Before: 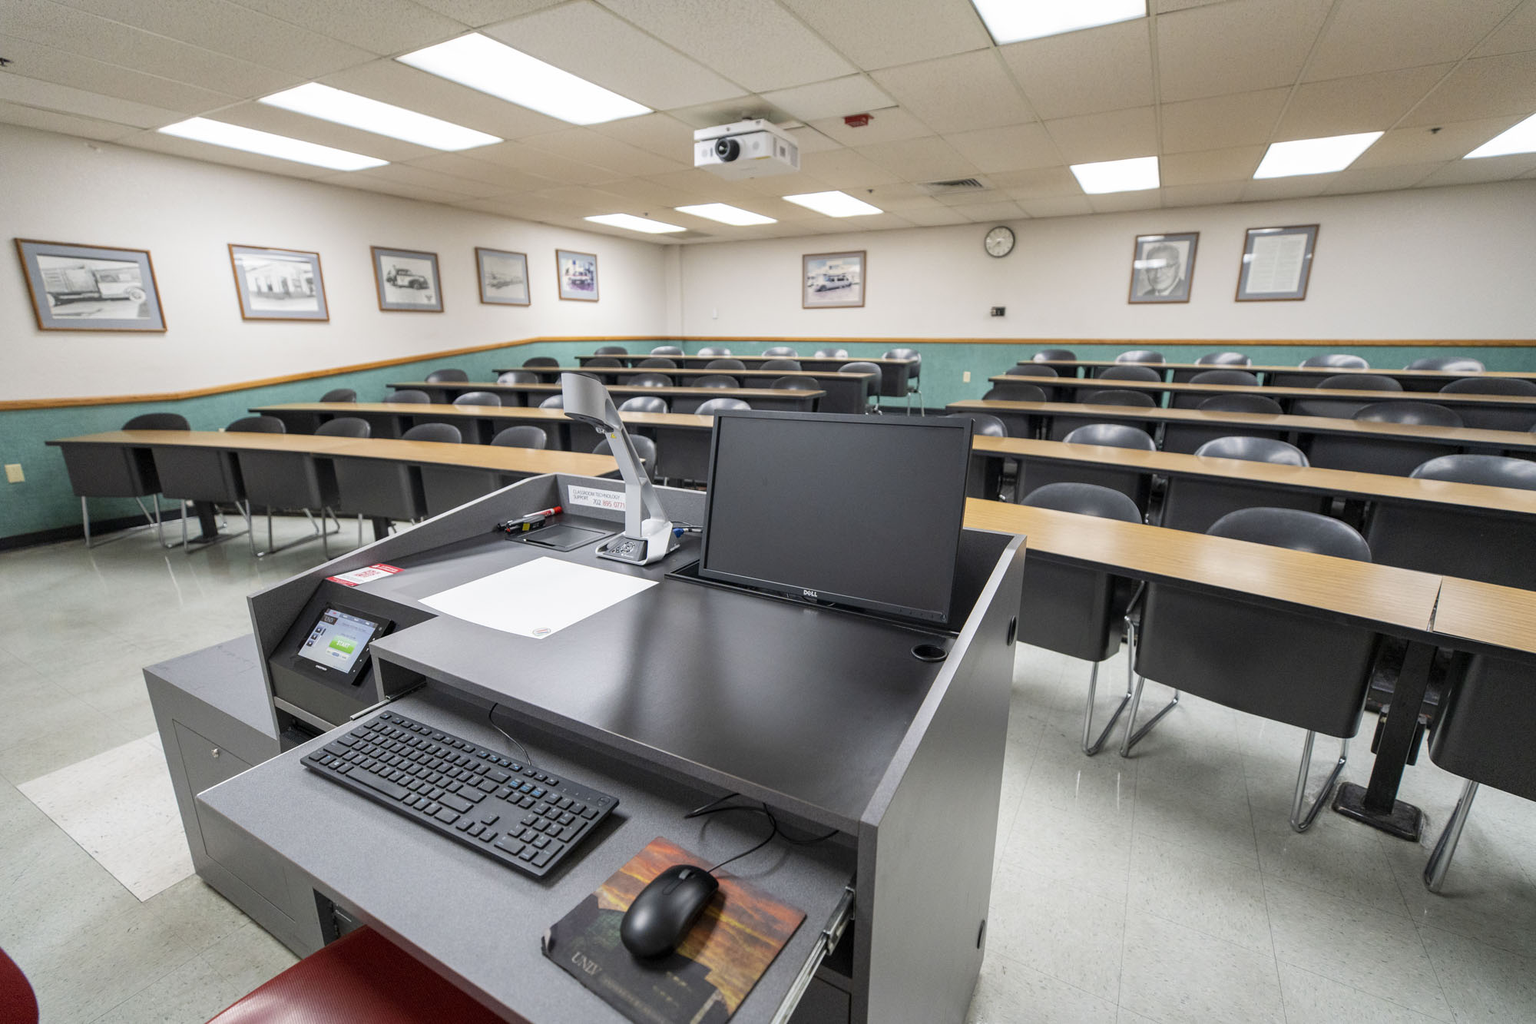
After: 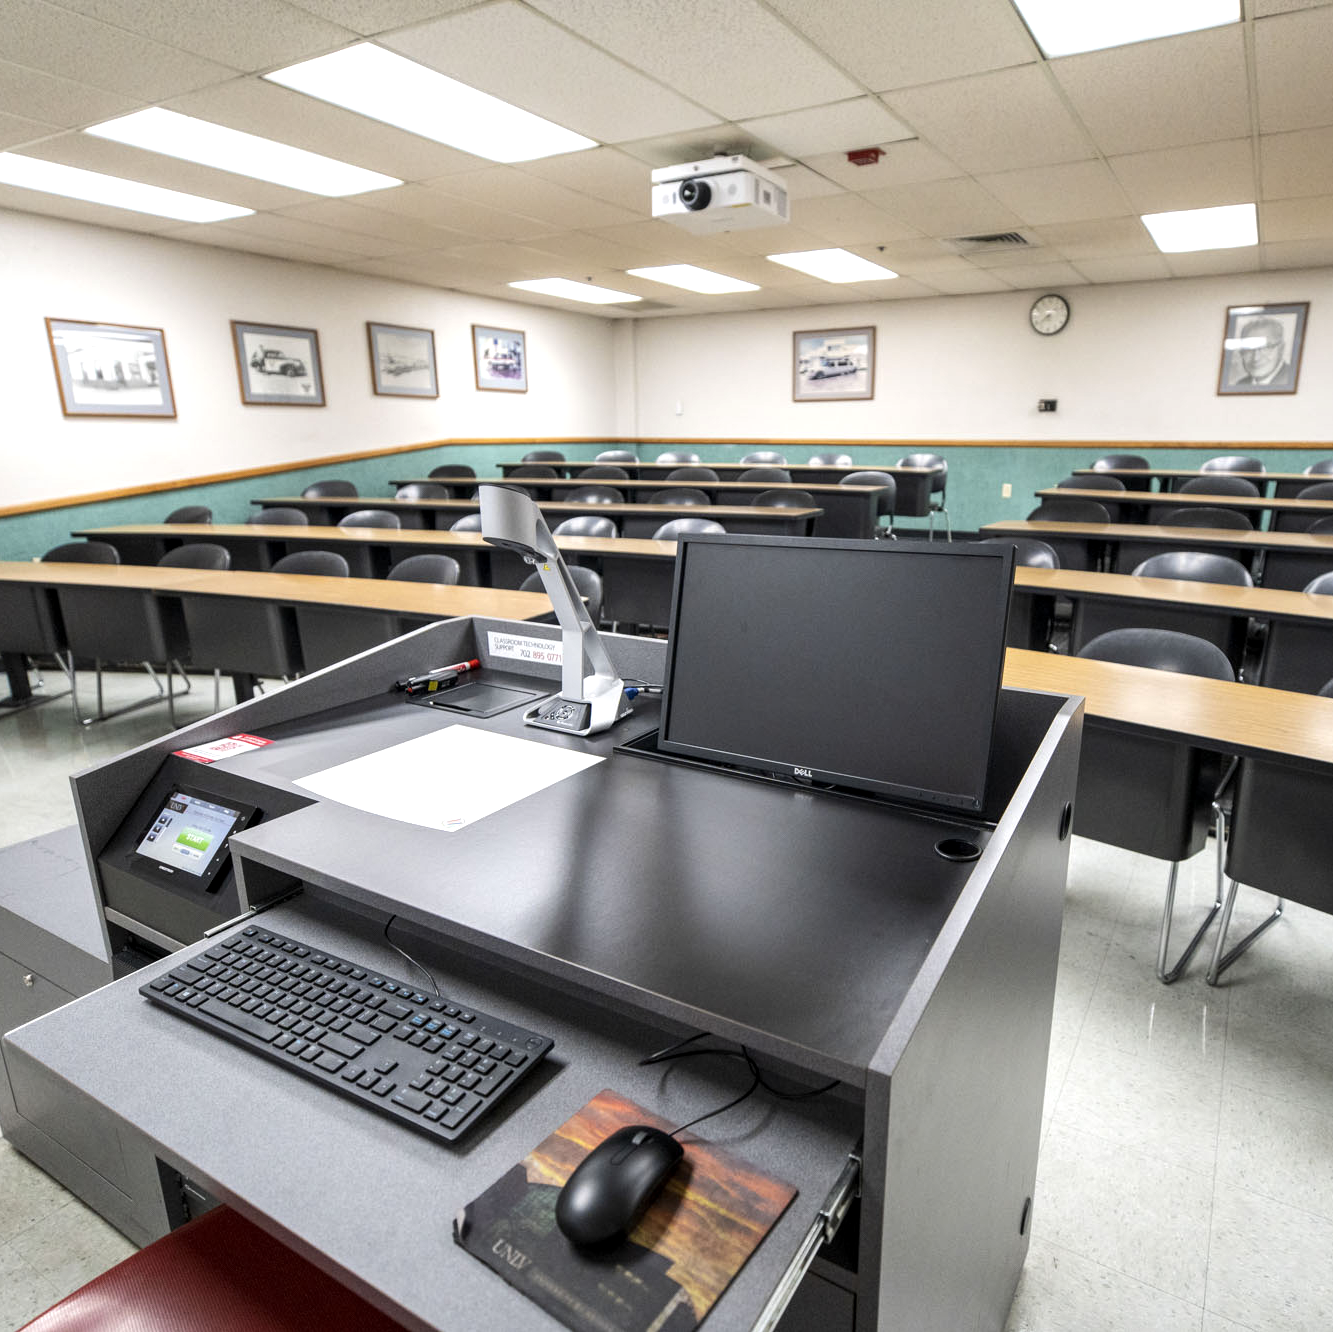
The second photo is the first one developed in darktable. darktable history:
crop and rotate: left 12.648%, right 20.685%
local contrast: highlights 100%, shadows 100%, detail 120%, midtone range 0.2
tone equalizer: -8 EV -0.417 EV, -7 EV -0.389 EV, -6 EV -0.333 EV, -5 EV -0.222 EV, -3 EV 0.222 EV, -2 EV 0.333 EV, -1 EV 0.389 EV, +0 EV 0.417 EV, edges refinement/feathering 500, mask exposure compensation -1.57 EV, preserve details no
